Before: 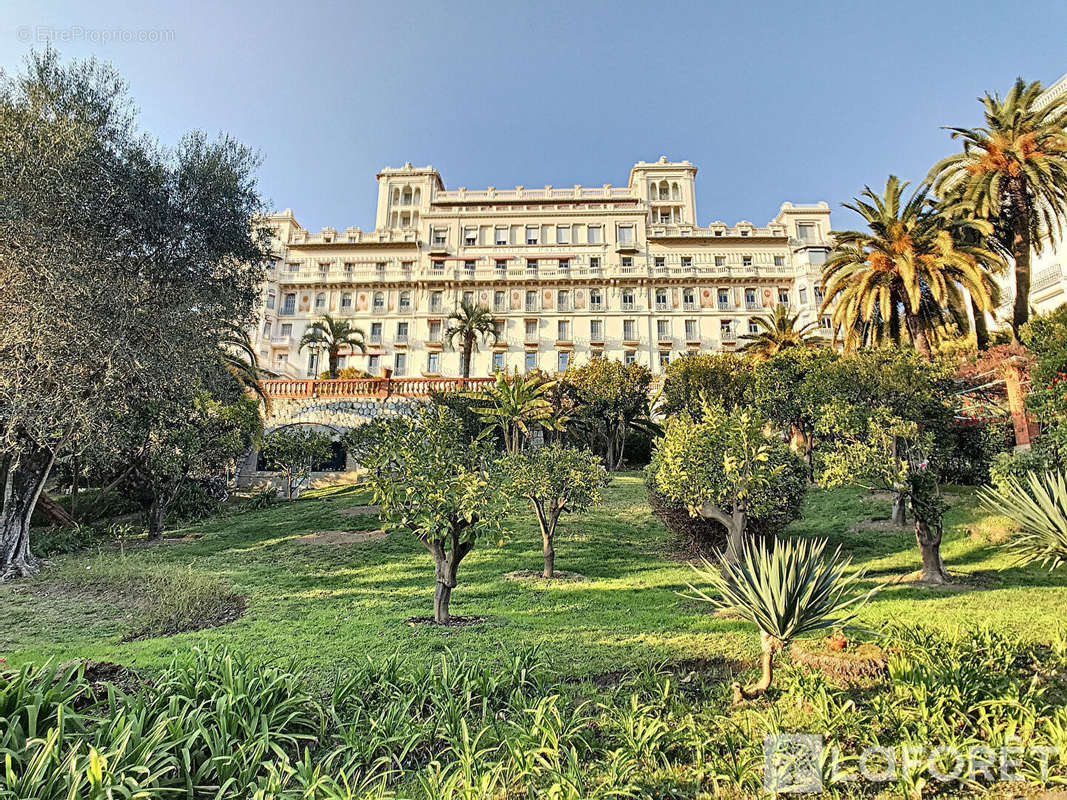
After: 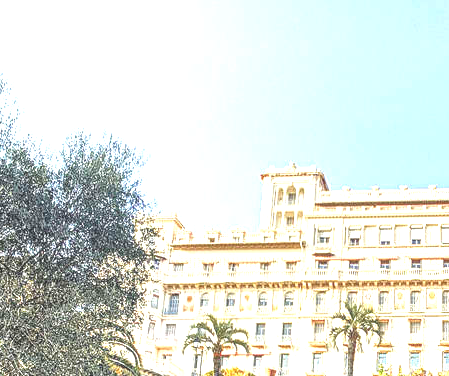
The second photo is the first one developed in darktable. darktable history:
exposure: black level correction 0, exposure 1.399 EV, compensate exposure bias true, compensate highlight preservation false
local contrast: highlights 45%, shadows 2%, detail 100%
crop and rotate: left 10.891%, top 0.069%, right 46.951%, bottom 52.917%
